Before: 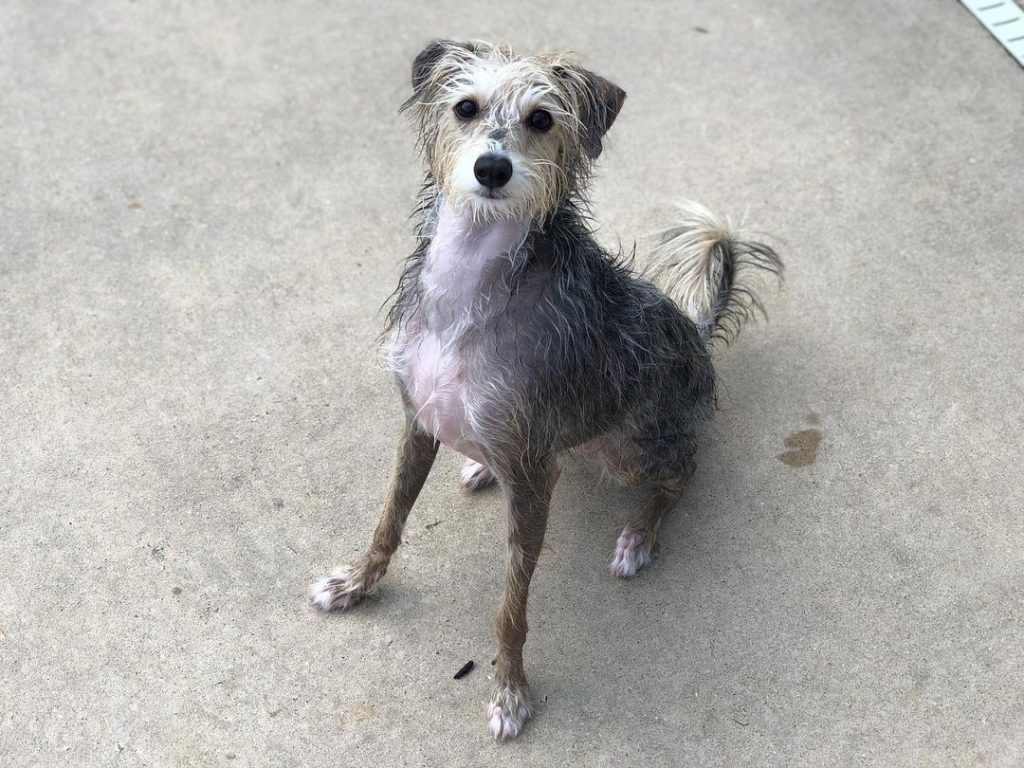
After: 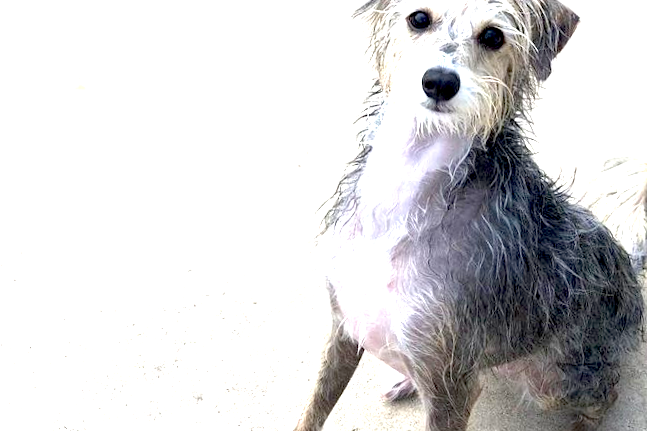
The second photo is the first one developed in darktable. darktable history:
crop and rotate: angle -4.99°, left 2.122%, top 6.945%, right 27.566%, bottom 30.519%
exposure: black level correction 0.009, exposure 1.425 EV, compensate highlight preservation false
